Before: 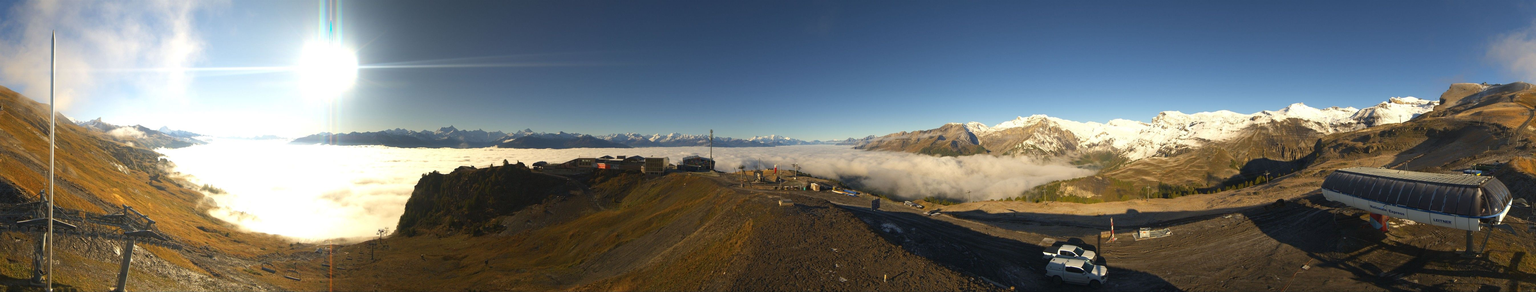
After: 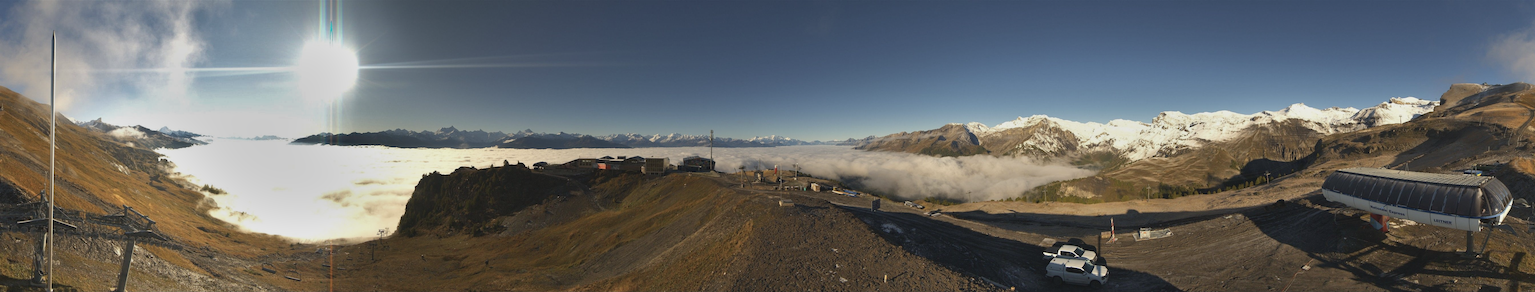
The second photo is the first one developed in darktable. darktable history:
shadows and highlights: white point adjustment -3.58, highlights -63.52, soften with gaussian
color correction: highlights b* -0.061, saturation 0.791
contrast brightness saturation: contrast -0.069, brightness -0.04, saturation -0.109
